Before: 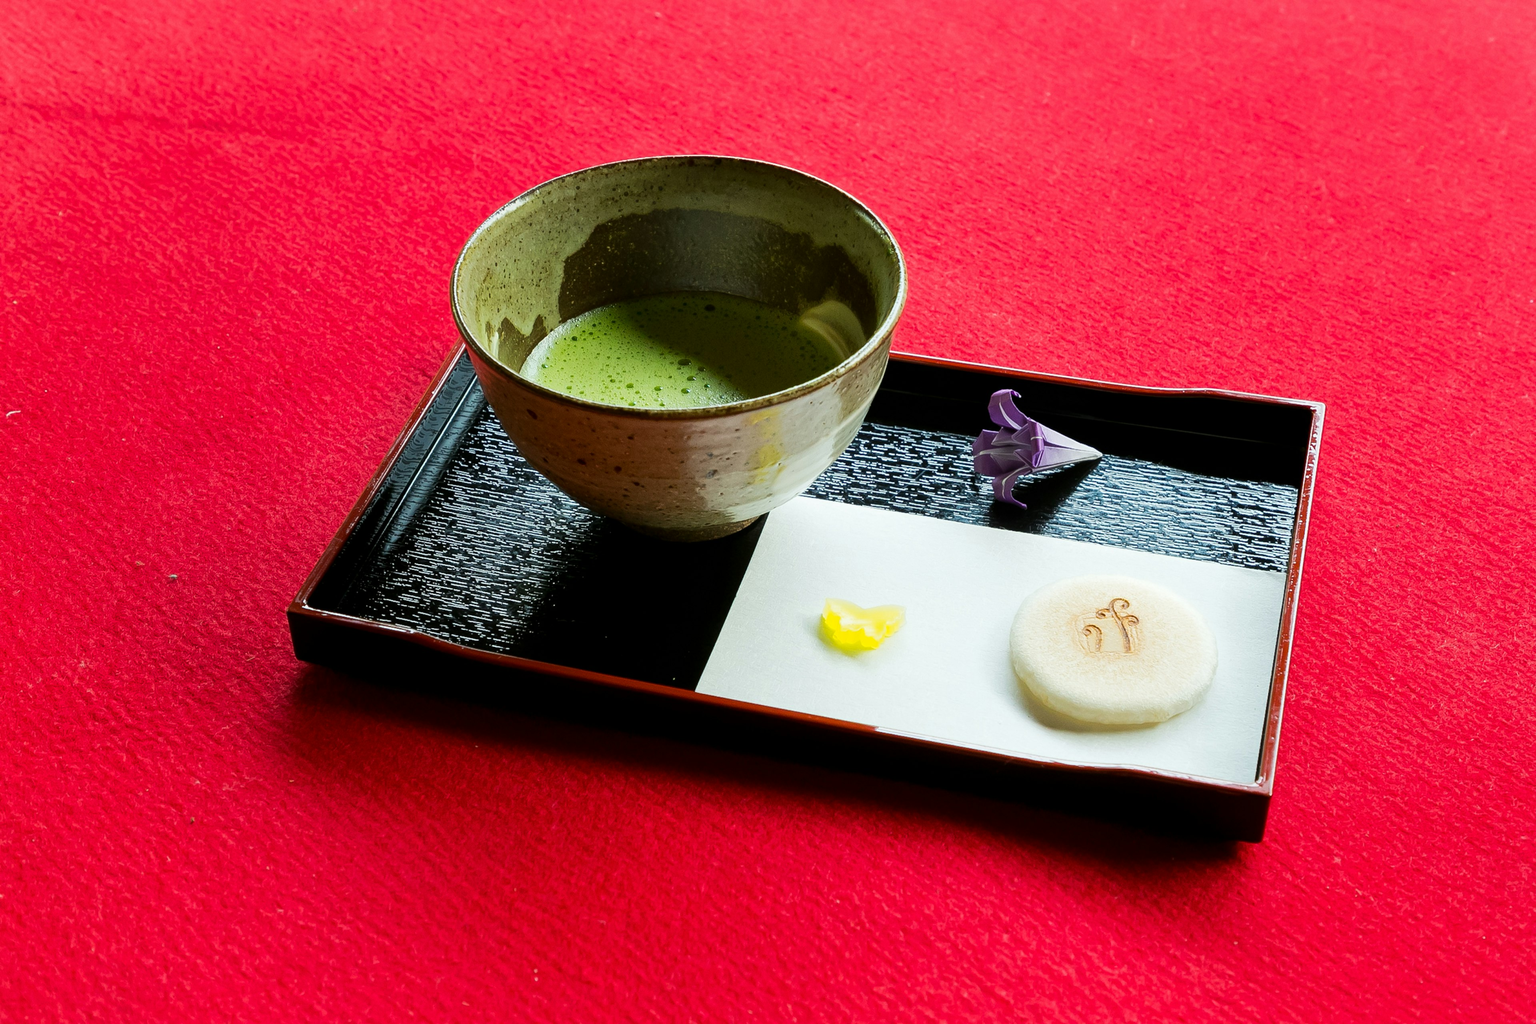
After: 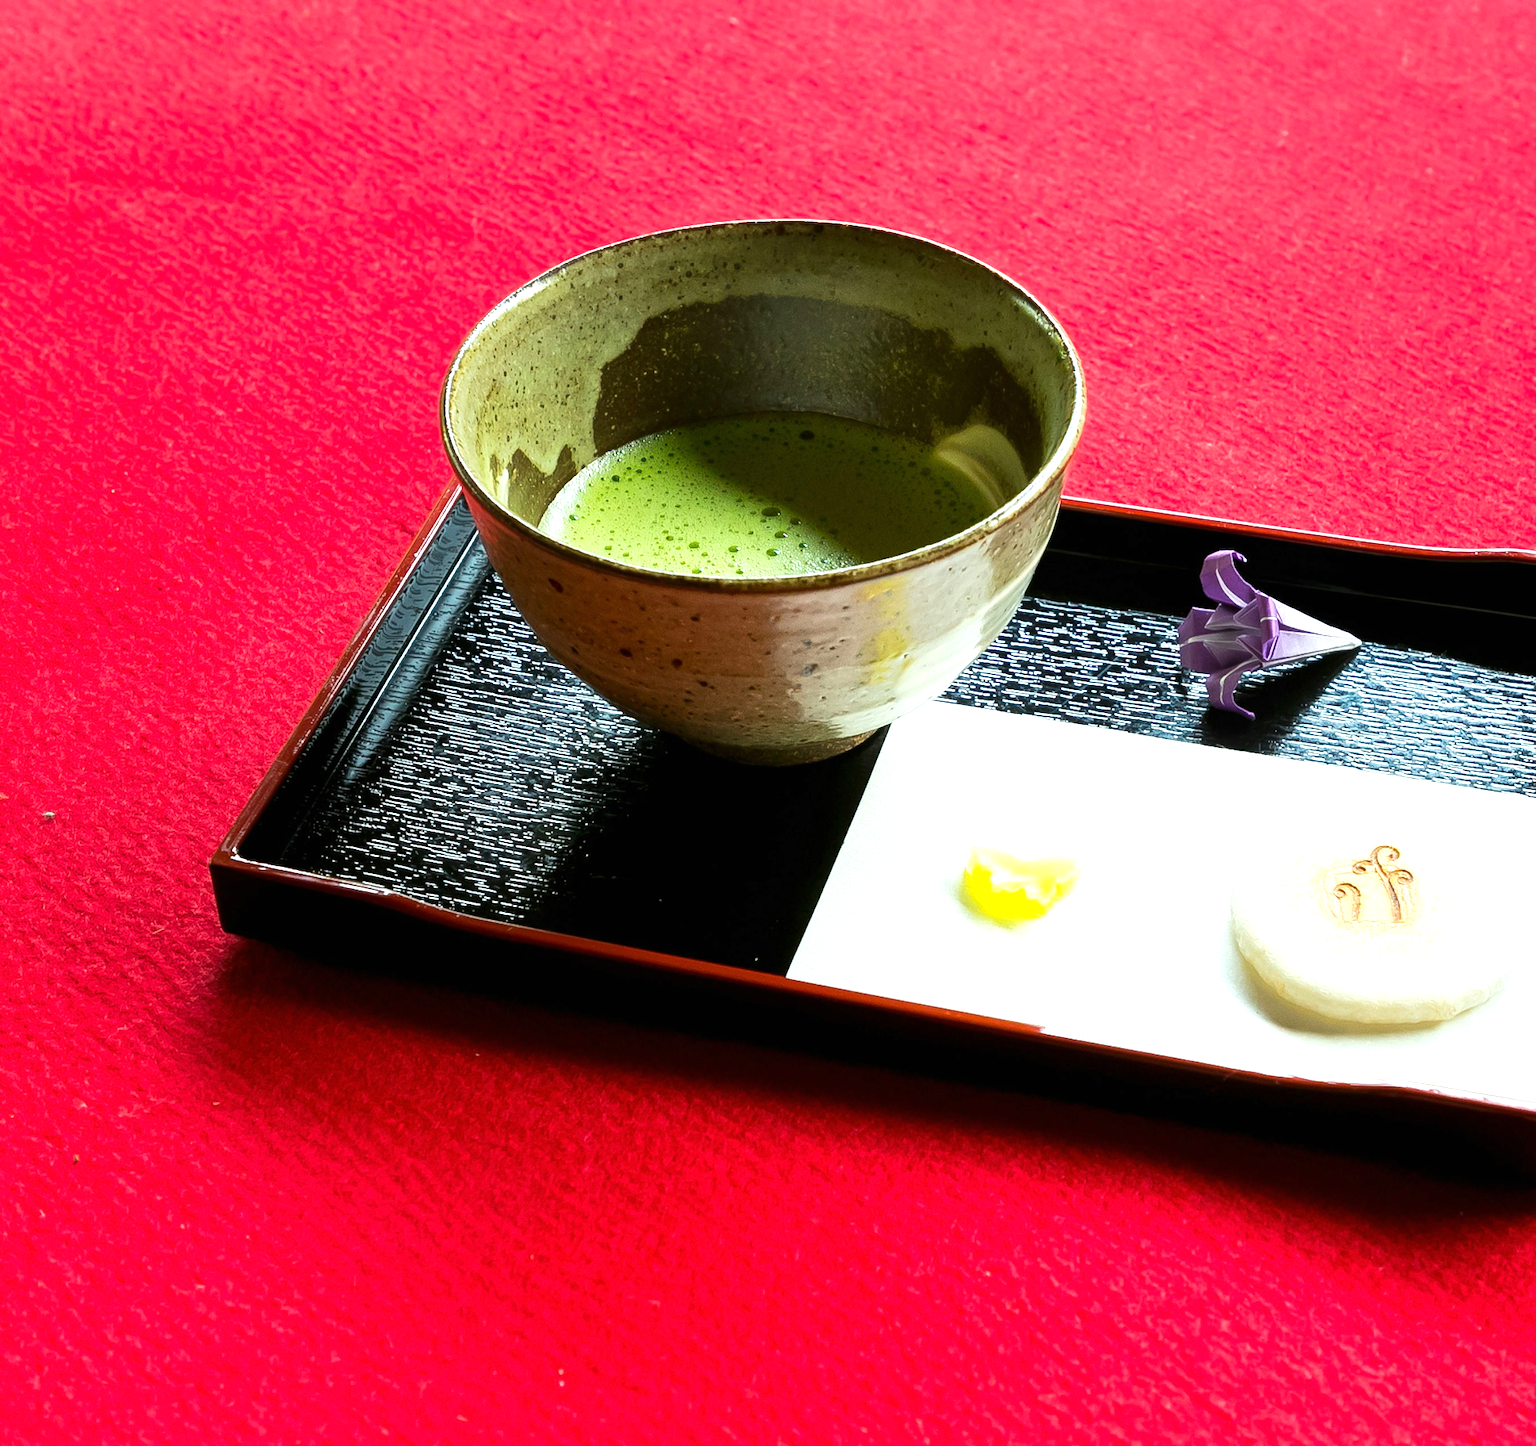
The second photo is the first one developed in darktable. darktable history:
crop and rotate: left 9.061%, right 20.142%
exposure: black level correction 0, exposure 0.7 EV, compensate exposure bias true, compensate highlight preservation false
